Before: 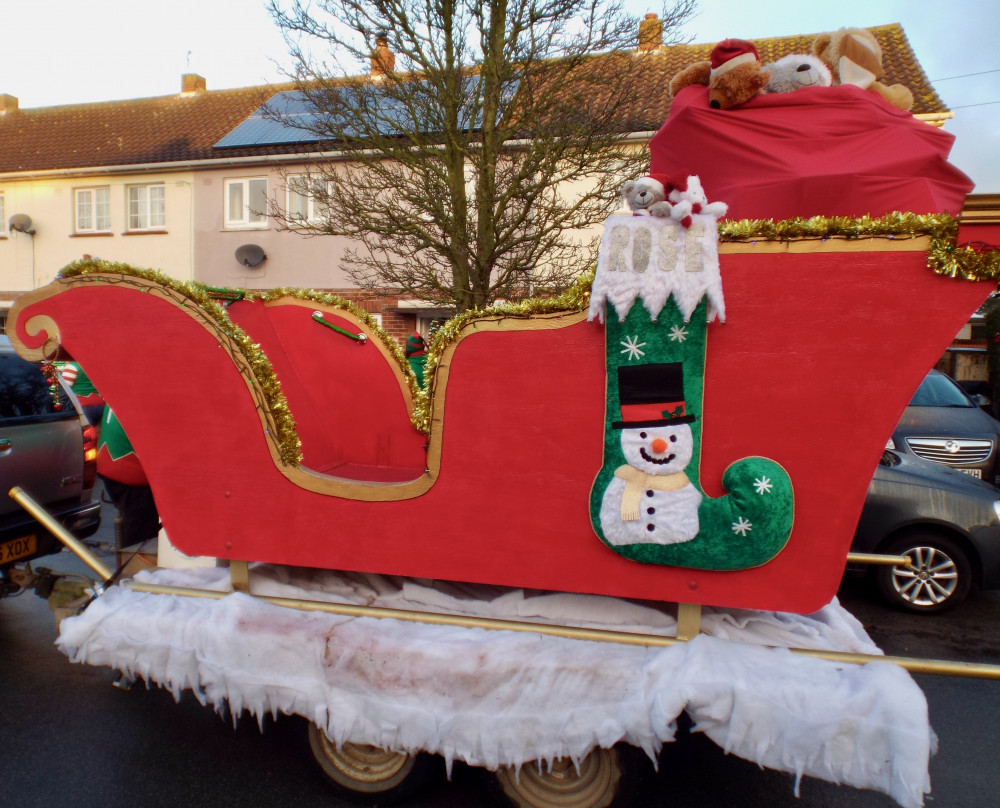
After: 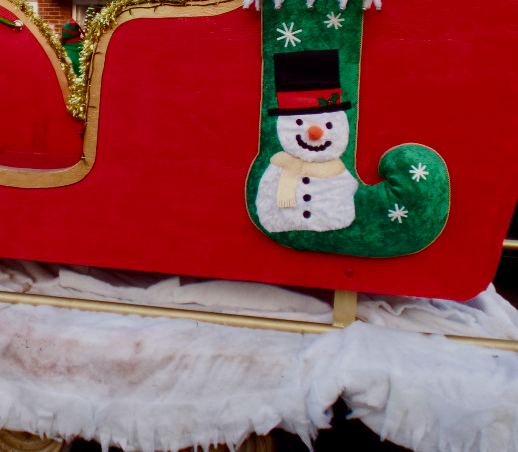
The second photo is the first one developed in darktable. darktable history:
filmic rgb: middle gray luminance 18.42%, black relative exposure -10.5 EV, white relative exposure 3.4 EV, threshold 6 EV, target black luminance 0%, hardness 6.03, latitude 99%, contrast 0.847, shadows ↔ highlights balance 0.505%, add noise in highlights 0, preserve chrominance max RGB, color science v3 (2019), use custom middle-gray values true, iterations of high-quality reconstruction 0, contrast in highlights soft, enable highlight reconstruction true
contrast brightness saturation: contrast 0.22
crop: left 34.479%, top 38.822%, right 13.718%, bottom 5.172%
color balance rgb: perceptual saturation grading › global saturation 20%, perceptual saturation grading › highlights -50%, perceptual saturation grading › shadows 30%
